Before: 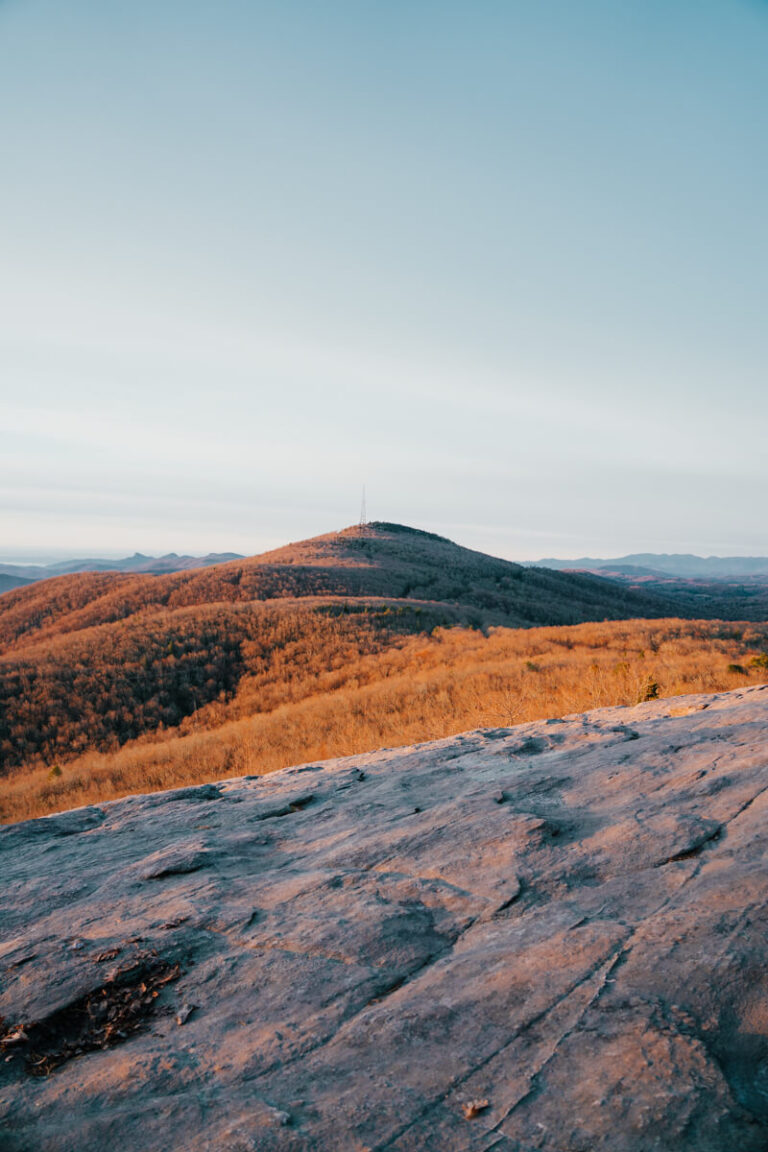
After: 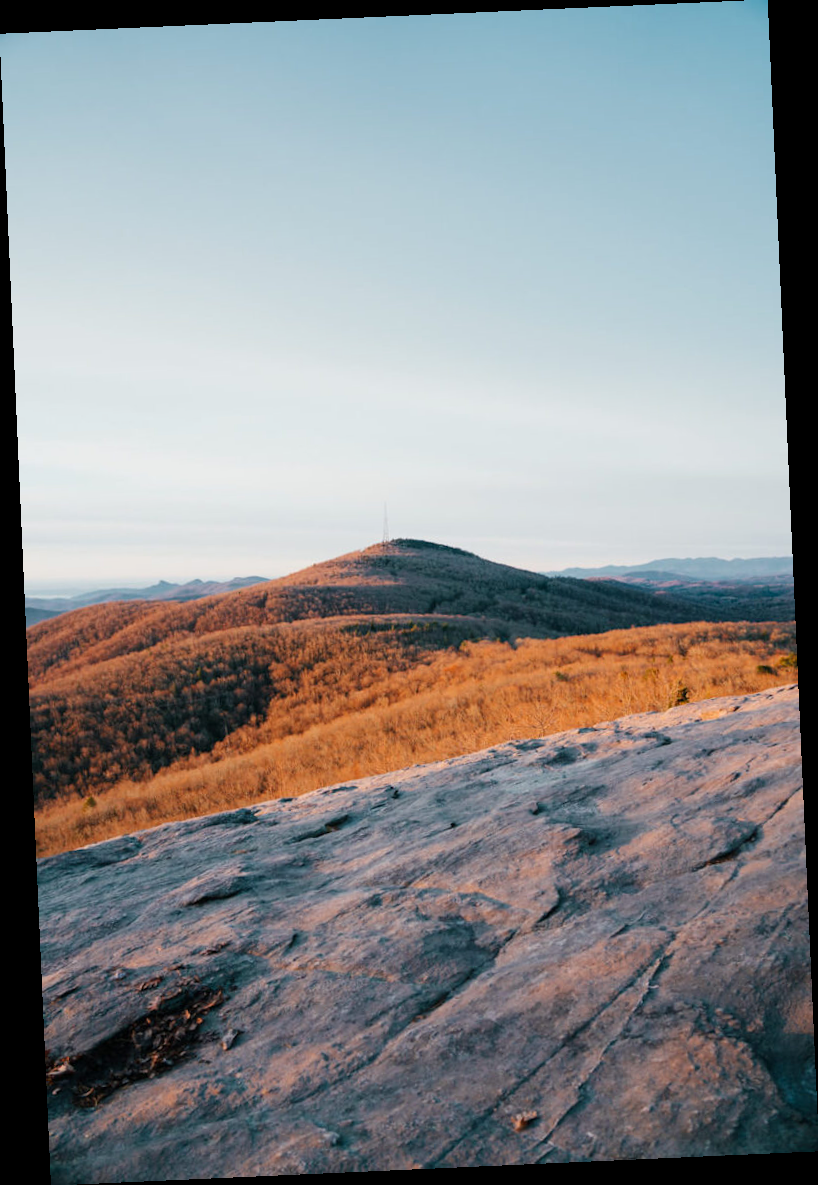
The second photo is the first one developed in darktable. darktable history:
rotate and perspective: rotation -2.56°, automatic cropping off
contrast brightness saturation: contrast 0.1, brightness 0.02, saturation 0.02
